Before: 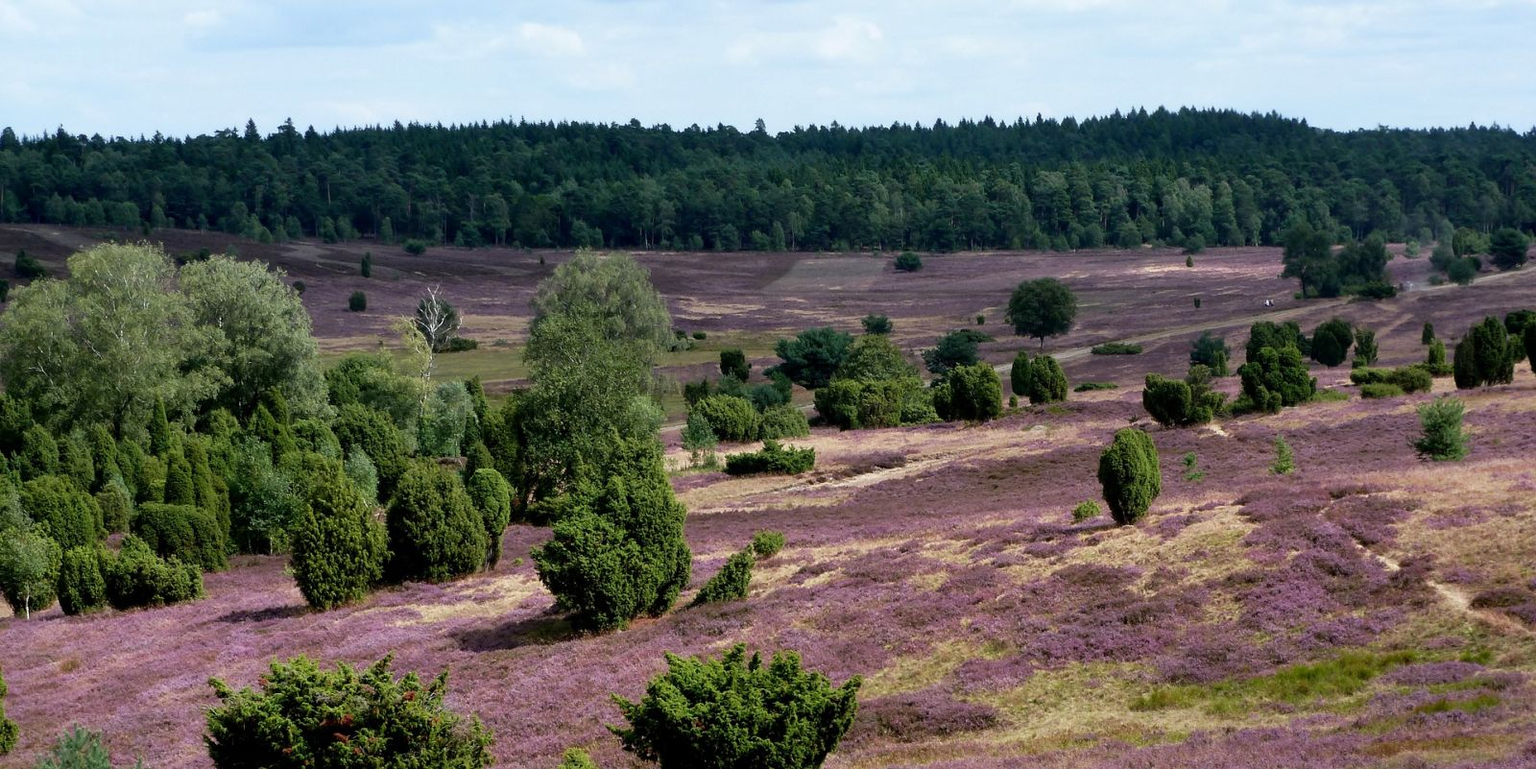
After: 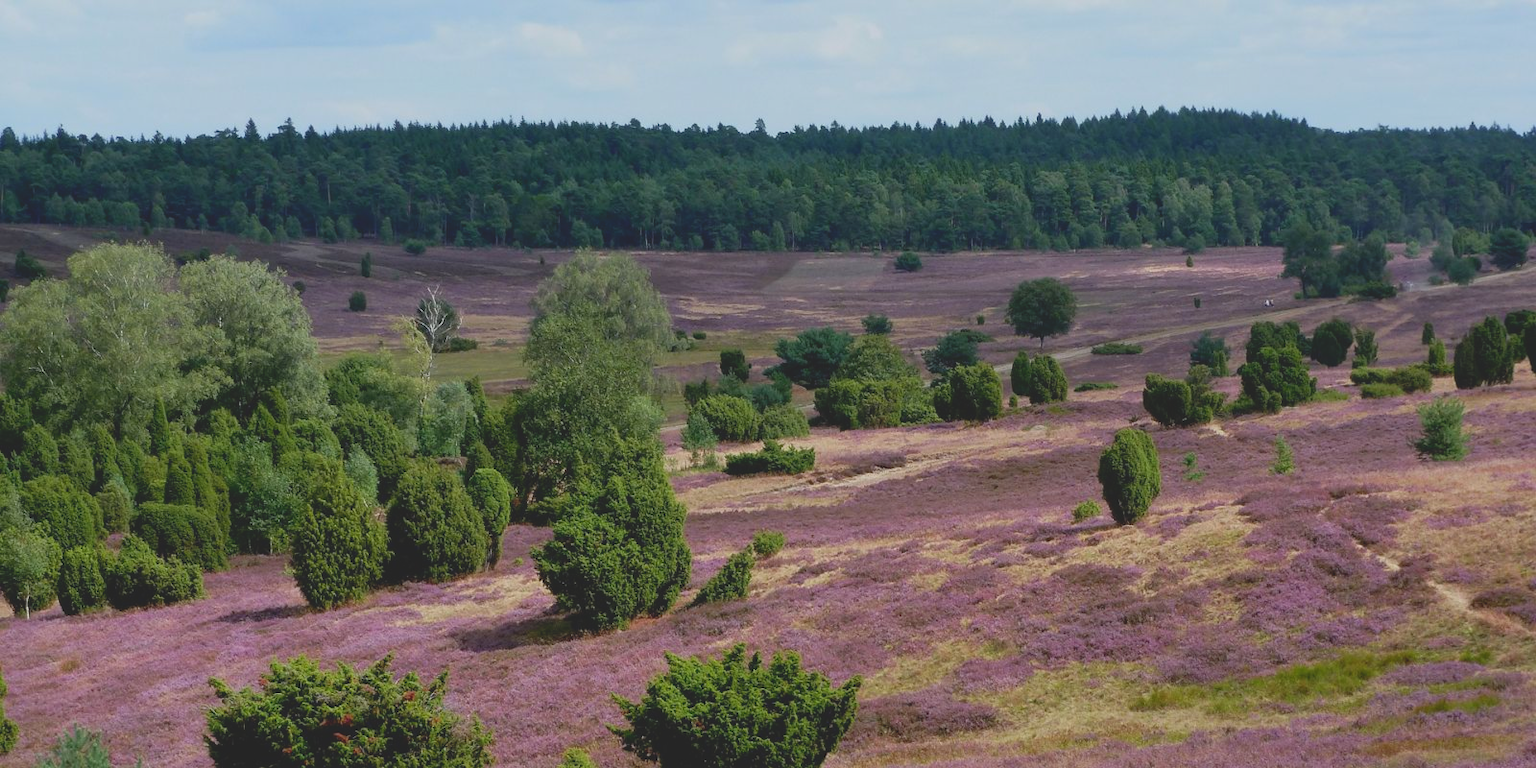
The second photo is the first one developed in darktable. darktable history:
contrast brightness saturation: contrast -0.29
